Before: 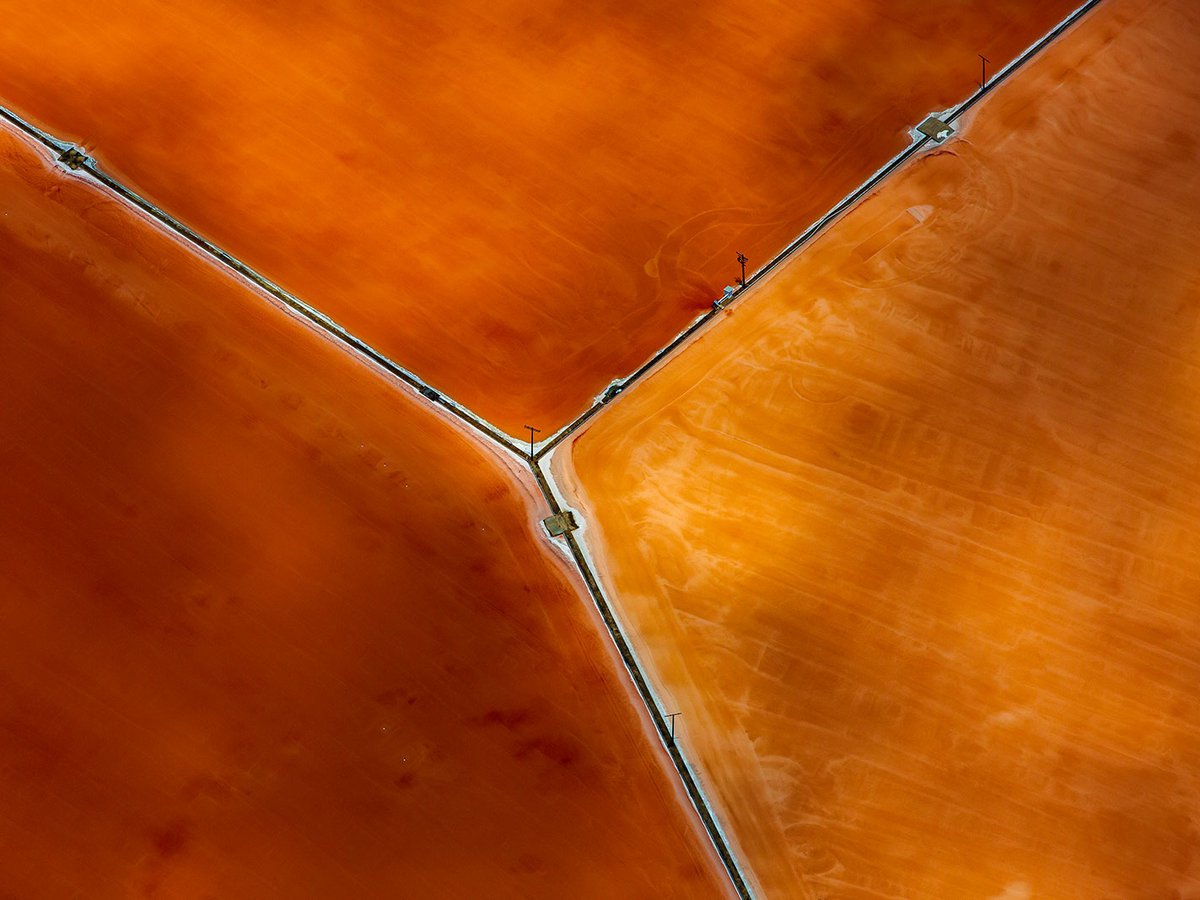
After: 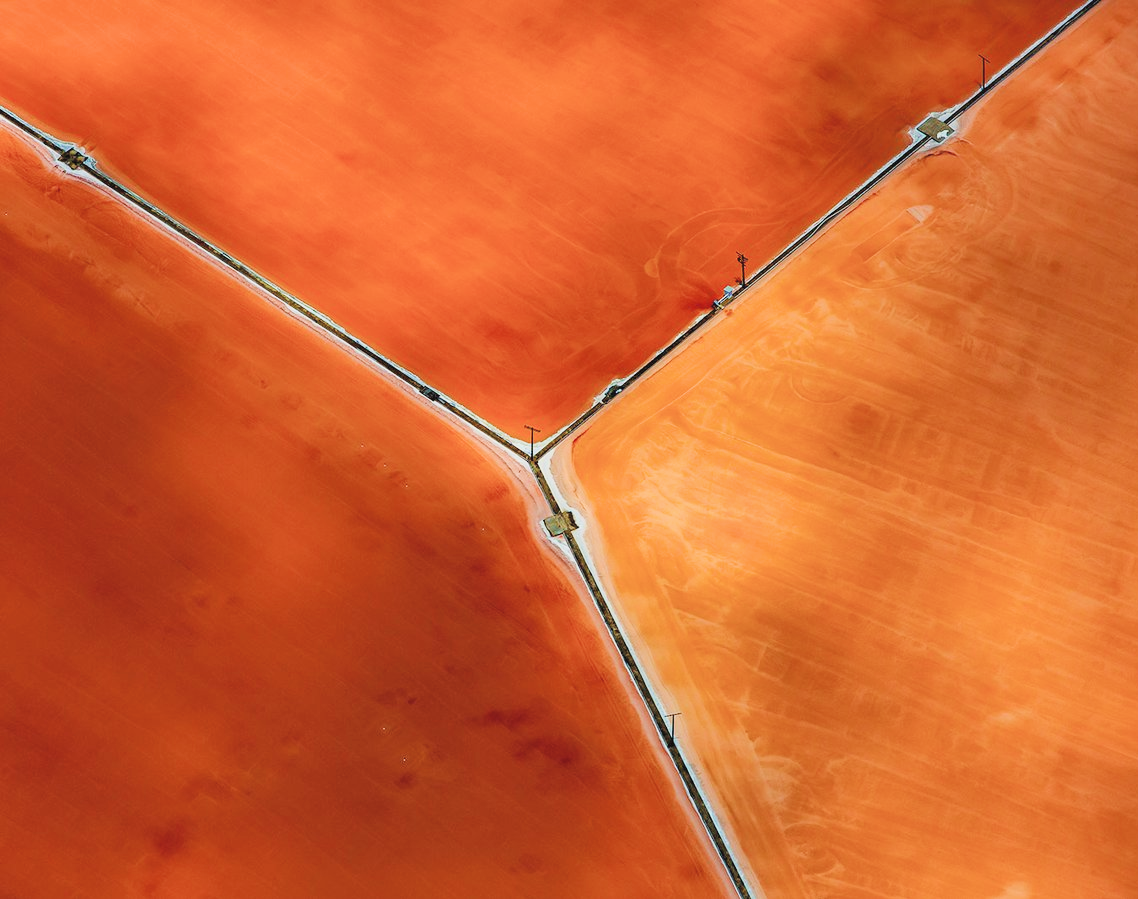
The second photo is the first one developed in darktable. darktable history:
shadows and highlights: shadows 29.32, highlights -29.32, low approximation 0.01, soften with gaussian
exposure: black level correction -0.005, exposure 1.002 EV, compensate highlight preservation false
white balance: emerald 1
crop and rotate: right 5.167%
filmic rgb: black relative exposure -7.65 EV, white relative exposure 4.56 EV, hardness 3.61
